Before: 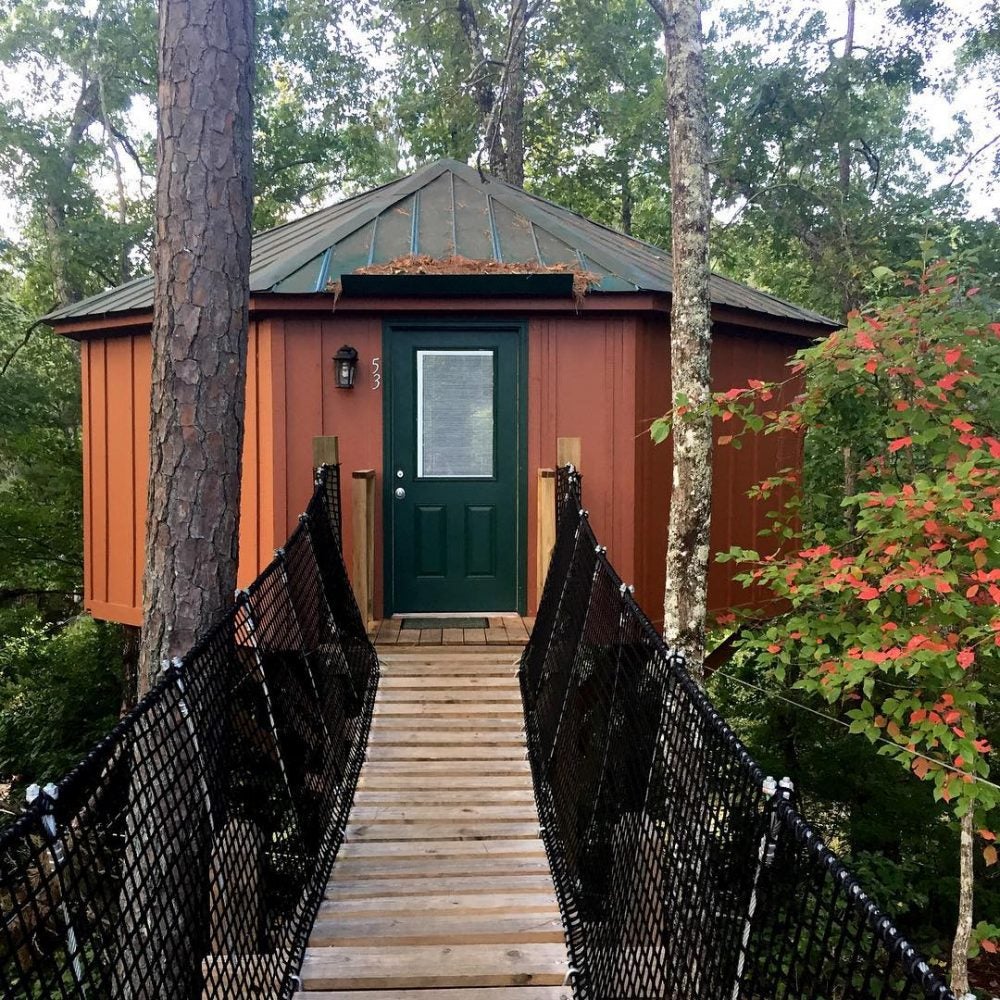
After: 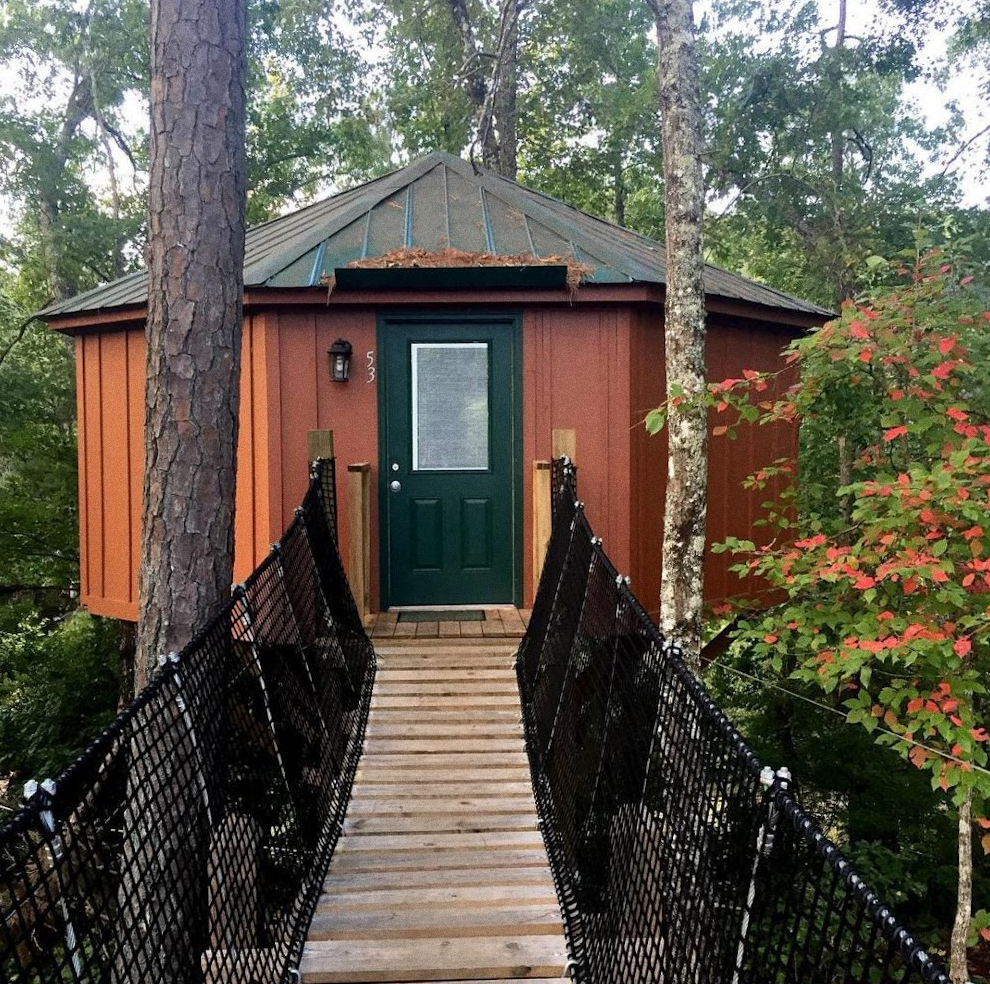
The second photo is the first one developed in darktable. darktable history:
grain: strength 26%
rotate and perspective: rotation -0.45°, automatic cropping original format, crop left 0.008, crop right 0.992, crop top 0.012, crop bottom 0.988
